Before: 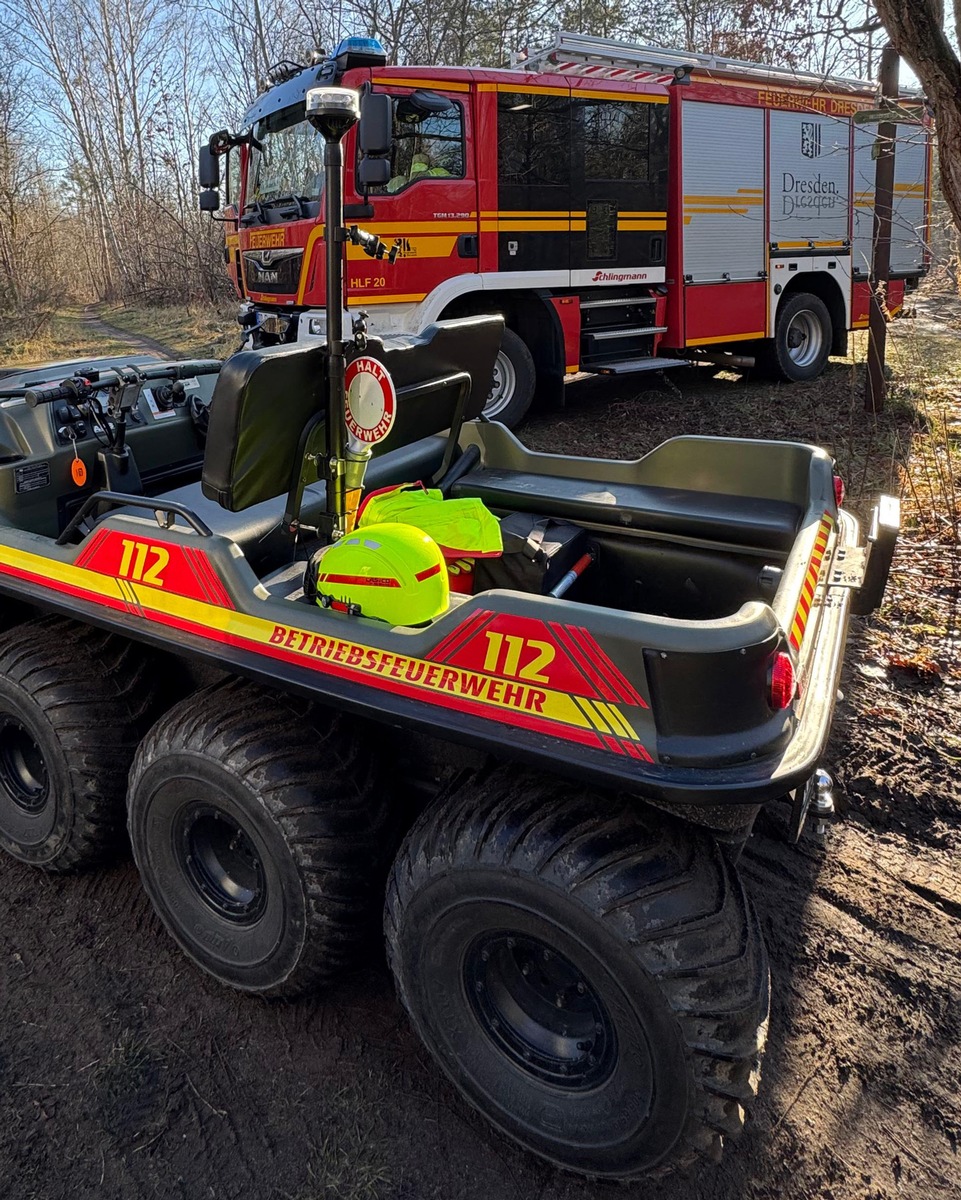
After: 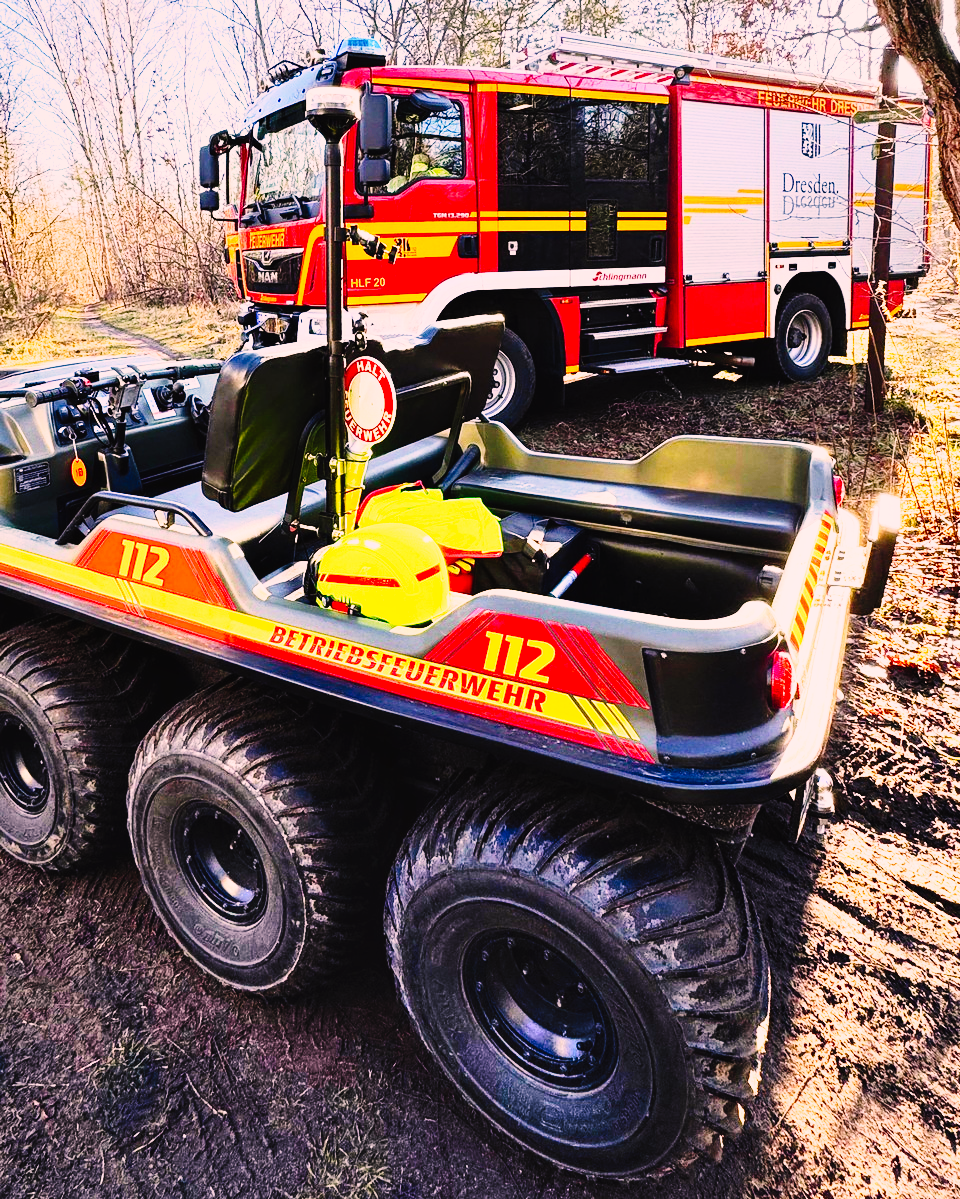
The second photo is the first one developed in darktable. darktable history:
crop and rotate: left 0.081%, bottom 0.005%
tone equalizer: edges refinement/feathering 500, mask exposure compensation -1.57 EV, preserve details no
color balance rgb: linear chroma grading › global chroma 0.357%, perceptual saturation grading › global saturation -1.958%, perceptual saturation grading › highlights -7.049%, perceptual saturation grading › mid-tones 7.477%, perceptual saturation grading › shadows 3.268%, global vibrance 20%
contrast brightness saturation: contrast 0.203, brightness 0.162, saturation 0.228
color correction: highlights a* 12.71, highlights b* 5.45
base curve: curves: ch0 [(0, 0) (0.007, 0.004) (0.027, 0.03) (0.046, 0.07) (0.207, 0.54) (0.442, 0.872) (0.673, 0.972) (1, 1)], preserve colors none
shadows and highlights: low approximation 0.01, soften with gaussian
tone curve: curves: ch0 [(0, 0.013) (0.137, 0.121) (0.326, 0.386) (0.489, 0.573) (0.663, 0.749) (0.854, 0.897) (1, 0.974)]; ch1 [(0, 0) (0.366, 0.367) (0.475, 0.453) (0.494, 0.493) (0.504, 0.497) (0.544, 0.579) (0.562, 0.619) (0.622, 0.694) (1, 1)]; ch2 [(0, 0) (0.333, 0.346) (0.375, 0.375) (0.424, 0.43) (0.476, 0.492) (0.502, 0.503) (0.533, 0.541) (0.572, 0.615) (0.605, 0.656) (0.641, 0.709) (1, 1)], preserve colors none
